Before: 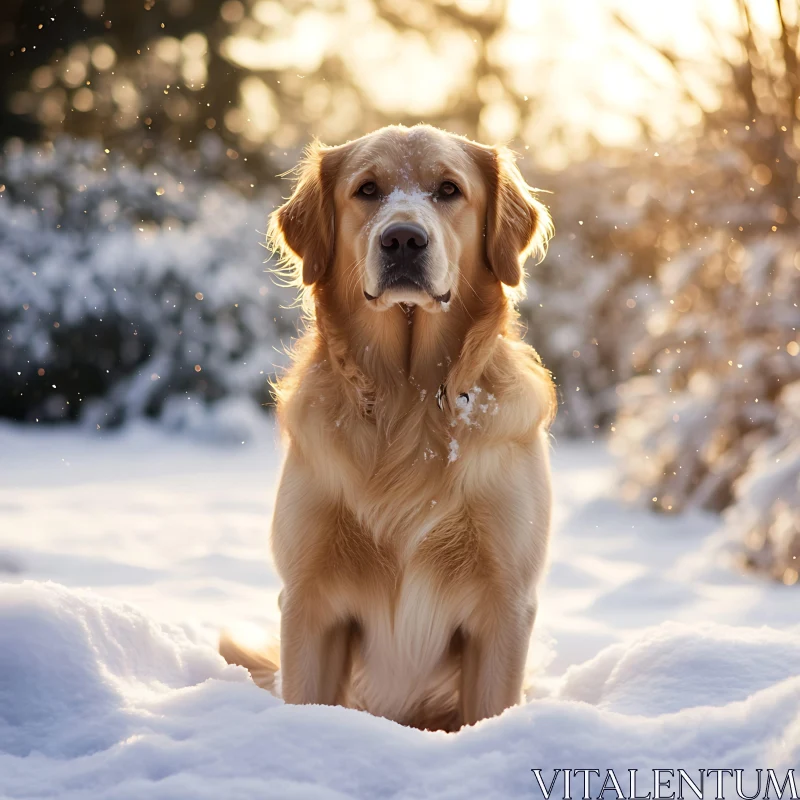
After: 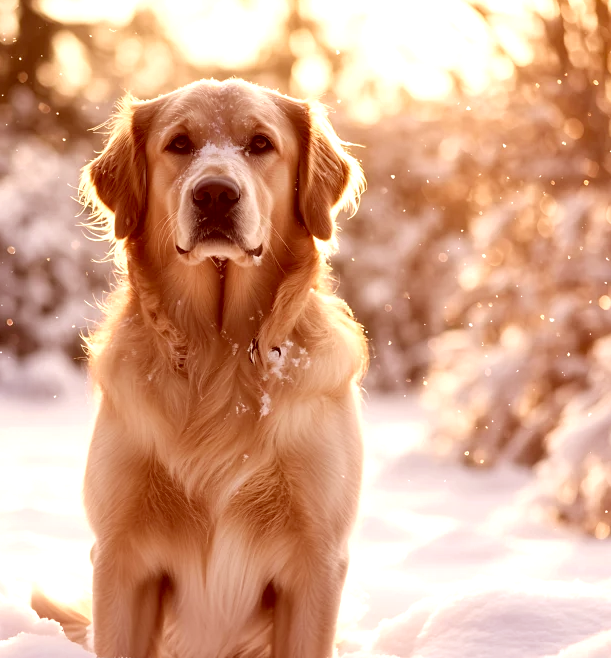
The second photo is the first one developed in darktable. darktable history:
tone equalizer: -8 EV -0.423 EV, -7 EV -0.397 EV, -6 EV -0.308 EV, -5 EV -0.22 EV, -3 EV 0.246 EV, -2 EV 0.356 EV, -1 EV 0.4 EV, +0 EV 0.433 EV
crop: left 23.527%, top 5.849%, bottom 11.869%
color correction: highlights a* 9.07, highlights b* 8.8, shadows a* 39.35, shadows b* 39.79, saturation 0.767
